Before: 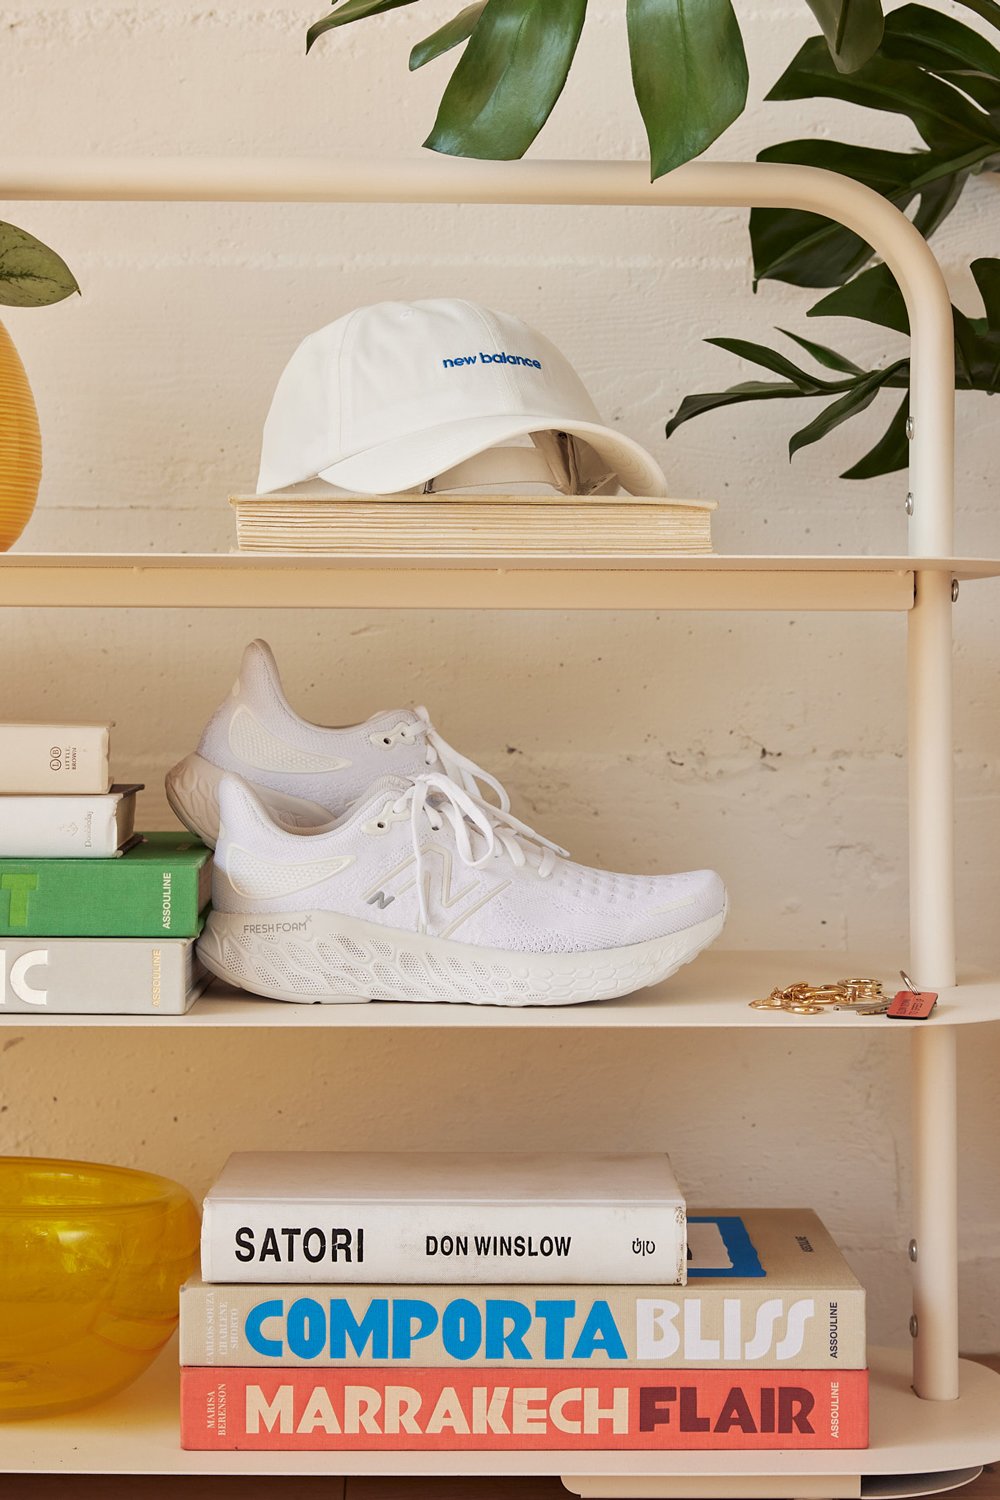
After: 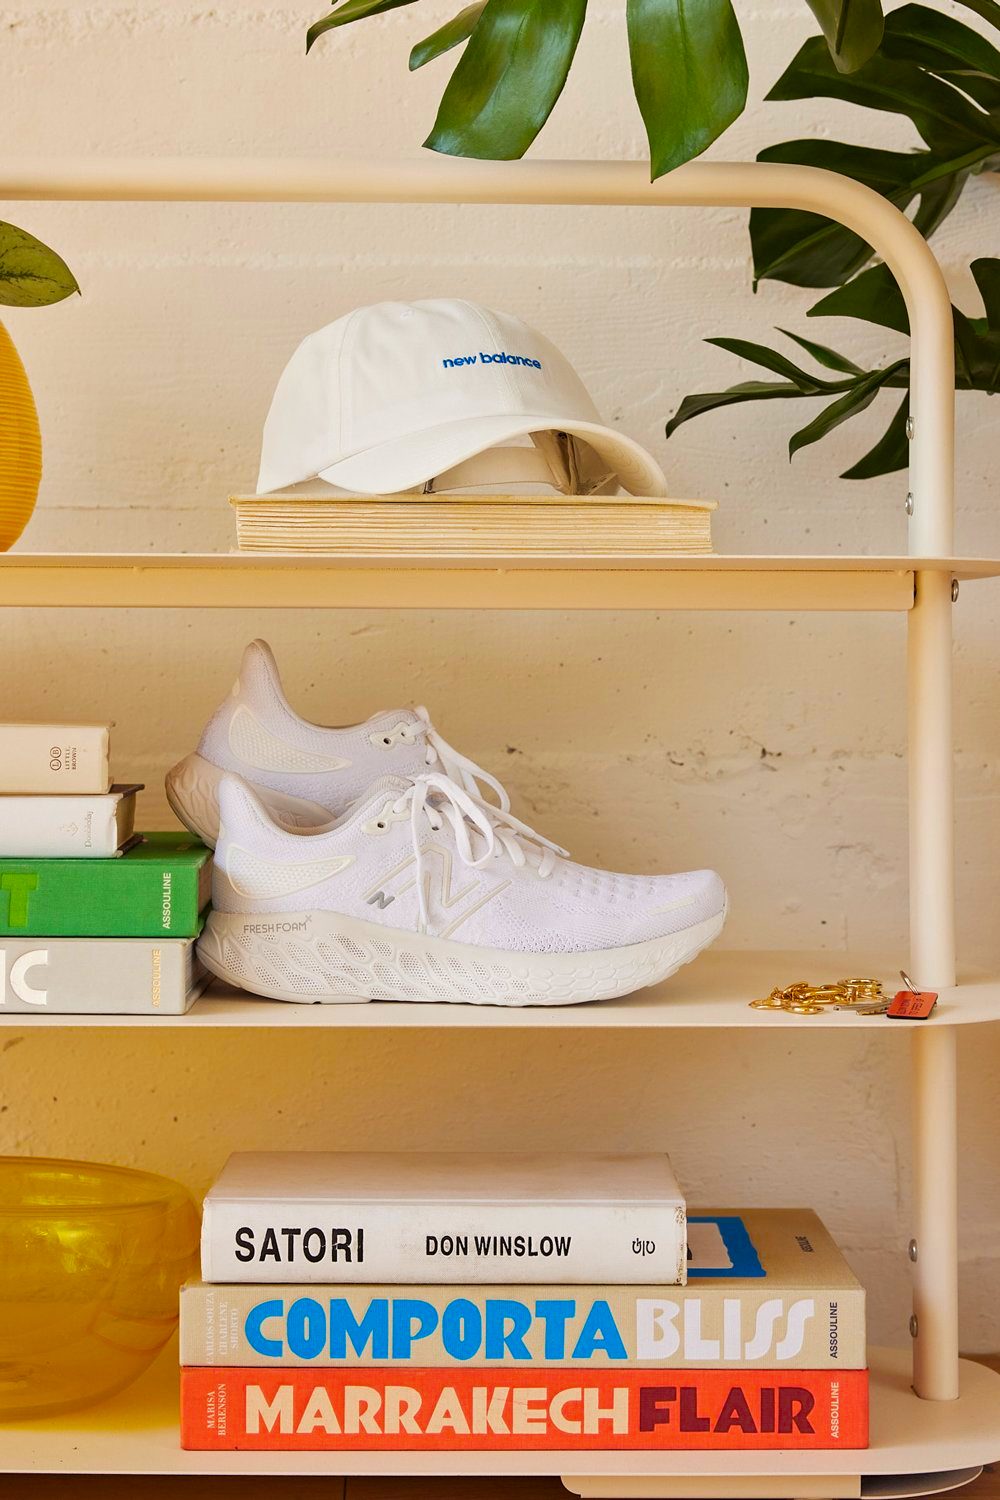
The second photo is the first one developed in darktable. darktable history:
color balance rgb: linear chroma grading › global chroma 9.744%, perceptual saturation grading › global saturation 36.443%
